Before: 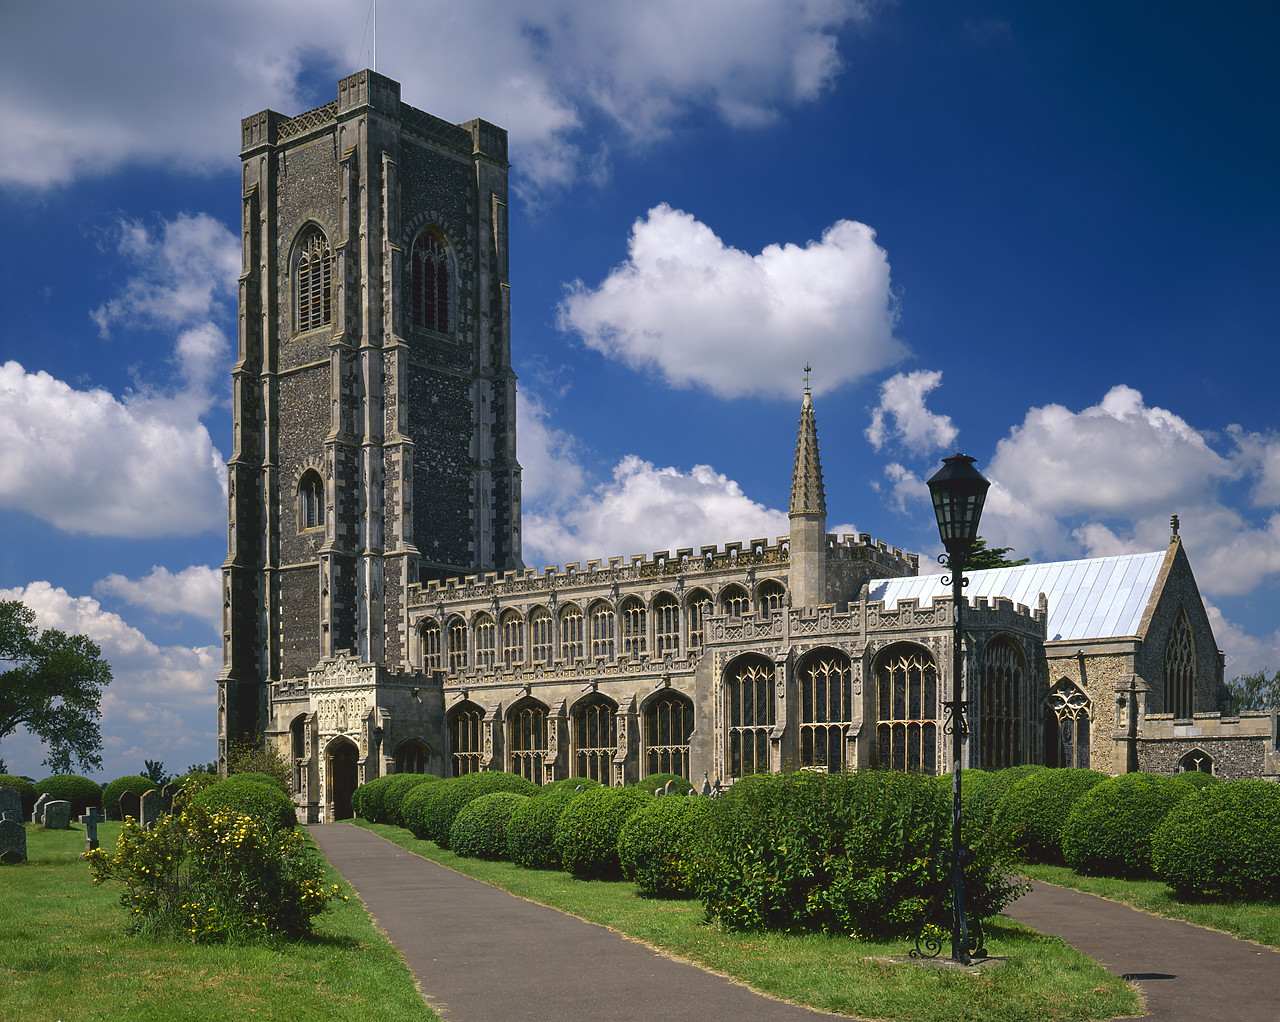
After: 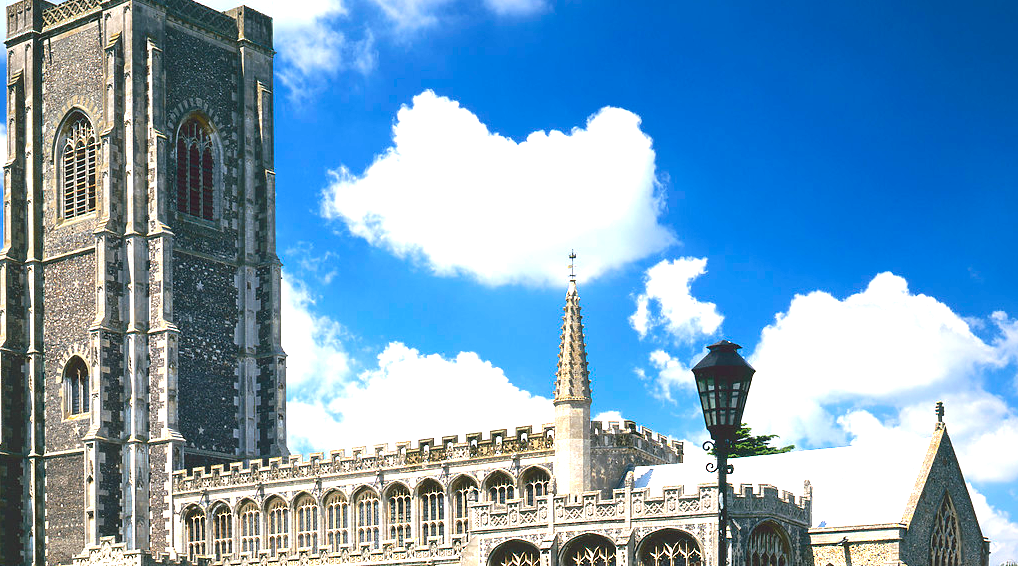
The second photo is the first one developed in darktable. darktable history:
contrast brightness saturation: saturation -0.058
crop: left 18.381%, top 11.068%, right 2.087%, bottom 33.501%
exposure: black level correction 0, exposure 1.744 EV, compensate highlight preservation false
